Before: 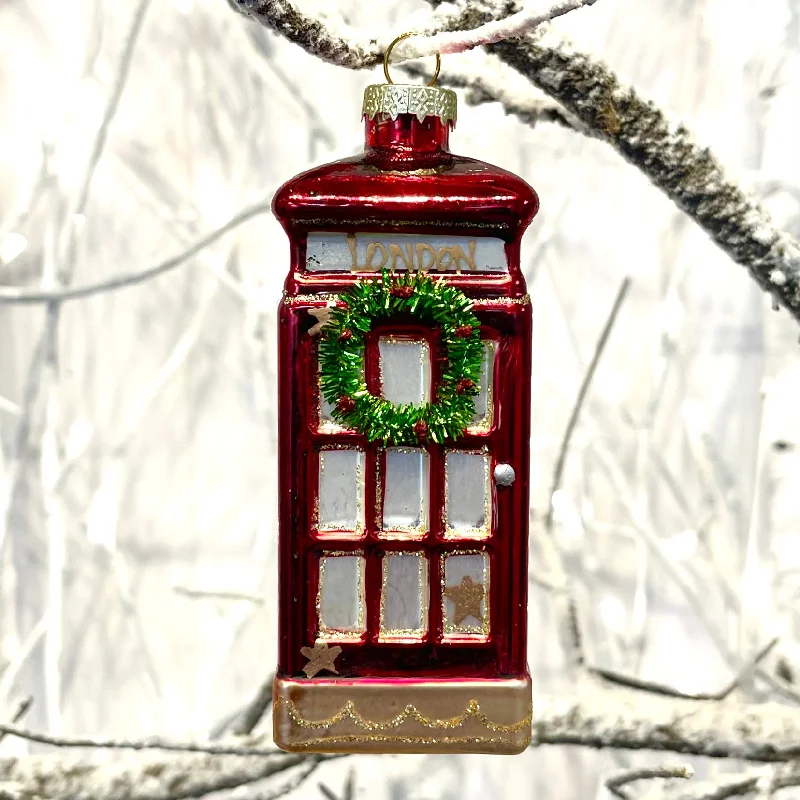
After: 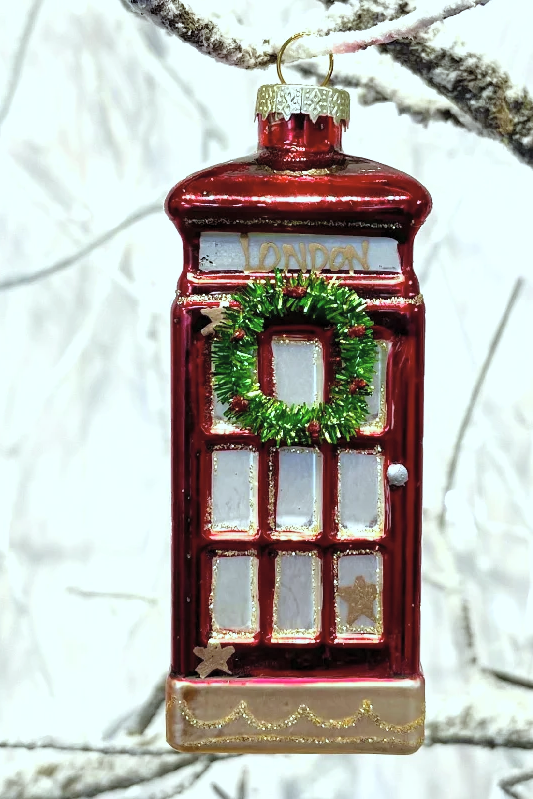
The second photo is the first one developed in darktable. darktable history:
levels: mode automatic, black 0.023%, white 99.97%, levels [0.062, 0.494, 0.925]
contrast brightness saturation: brightness 0.15
white balance: red 0.925, blue 1.046
crop and rotate: left 13.537%, right 19.796%
